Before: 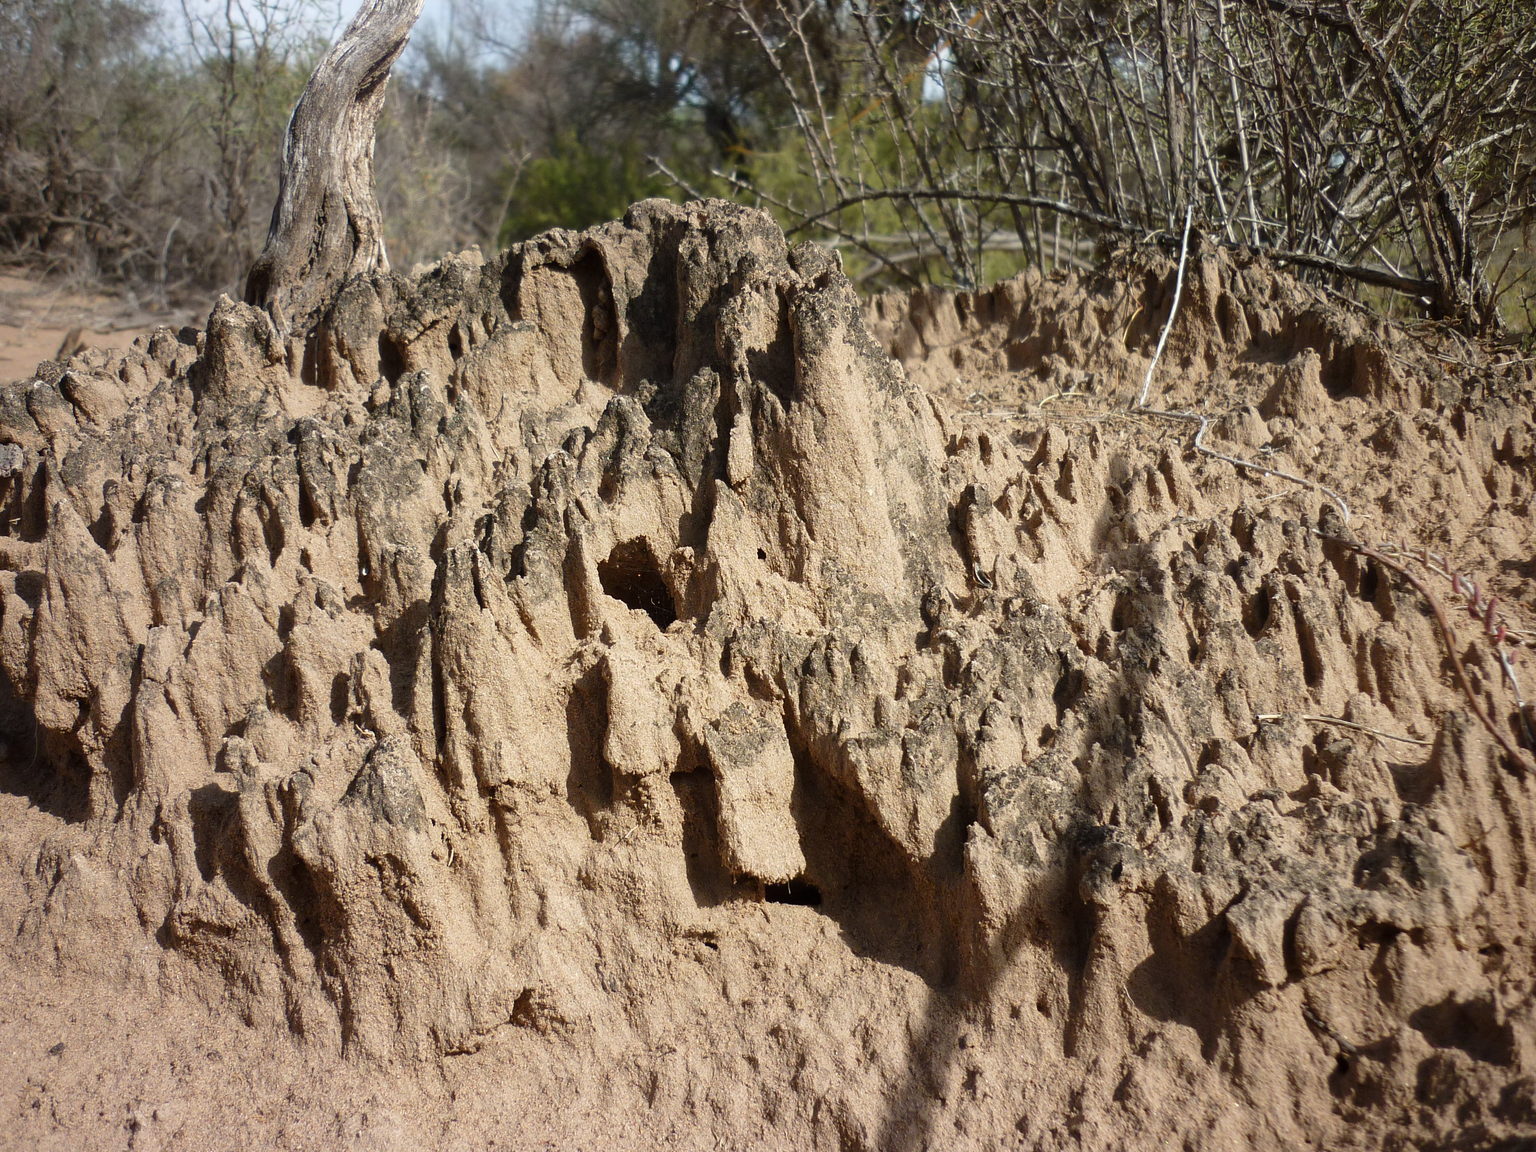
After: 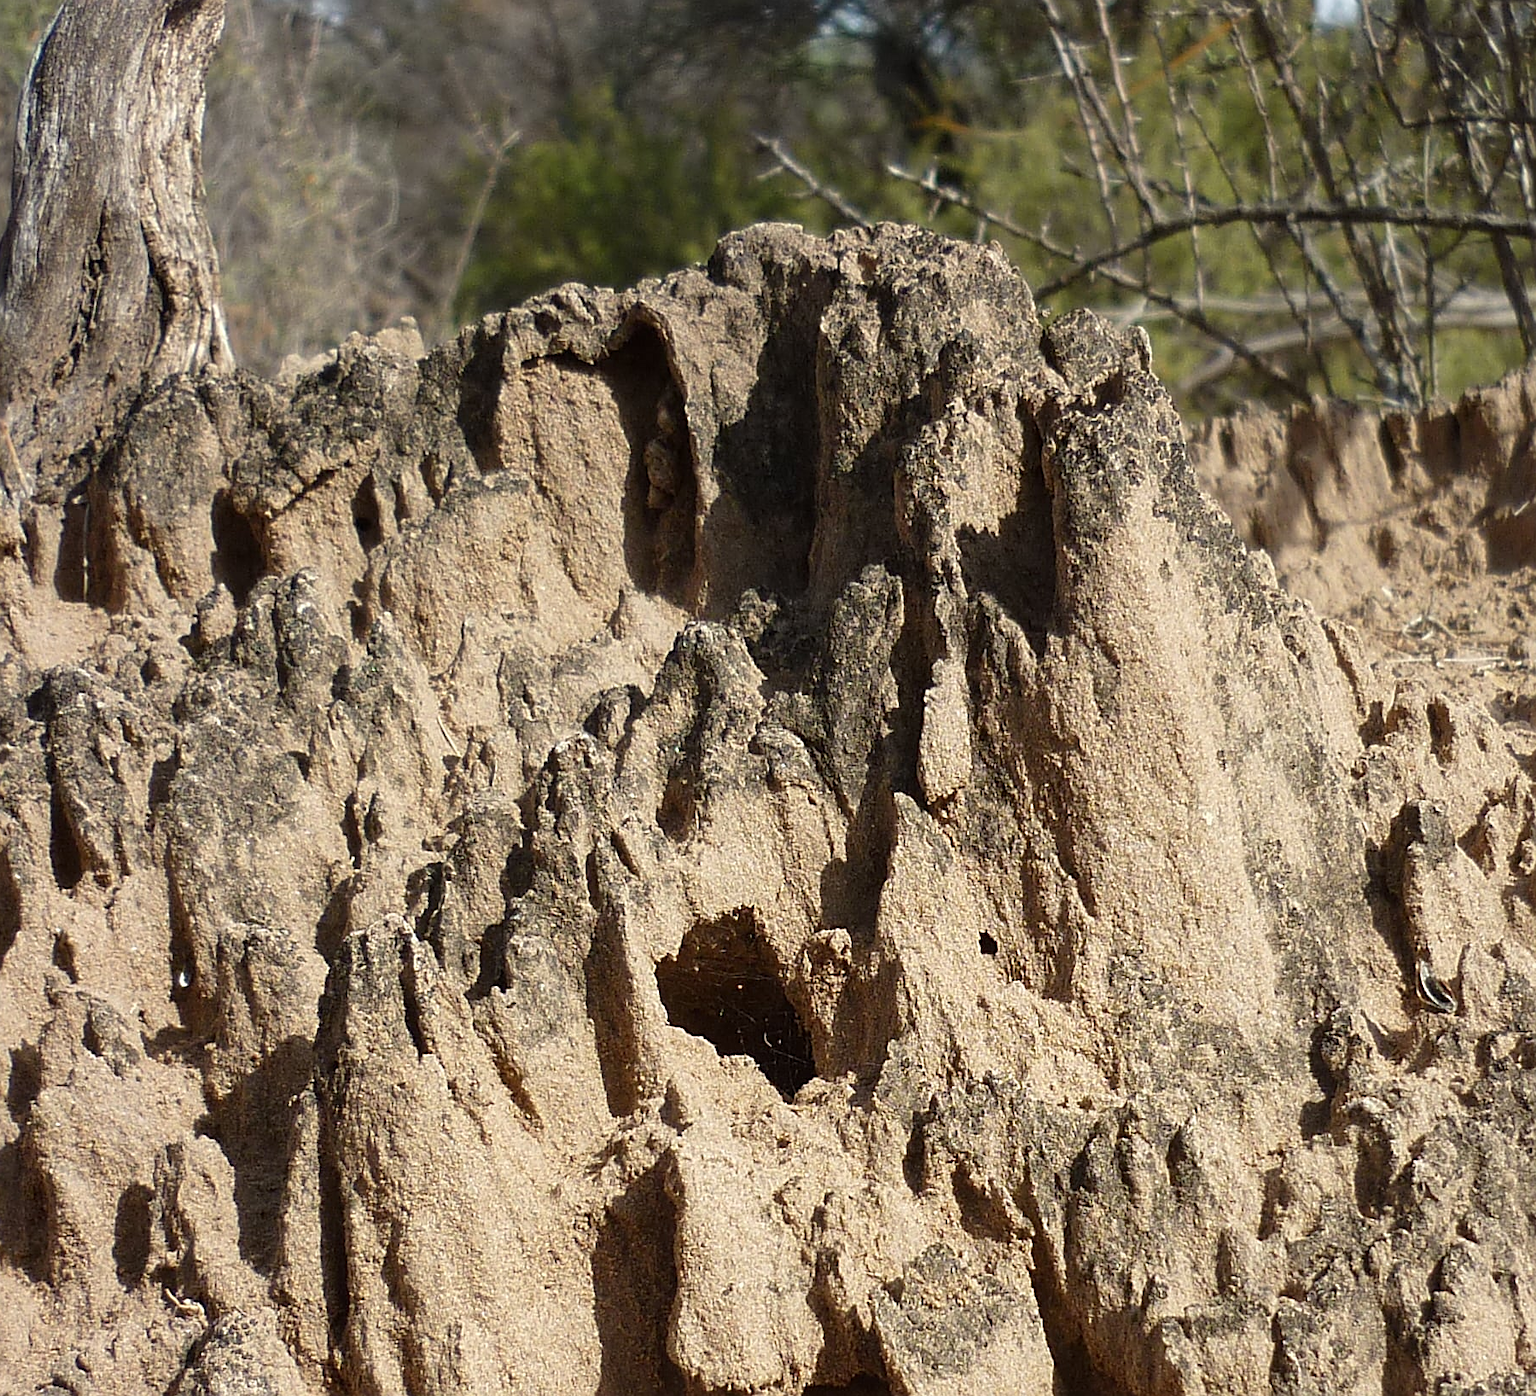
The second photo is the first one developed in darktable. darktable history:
crop: left 17.868%, top 7.688%, right 32.784%, bottom 32.458%
sharpen: on, module defaults
